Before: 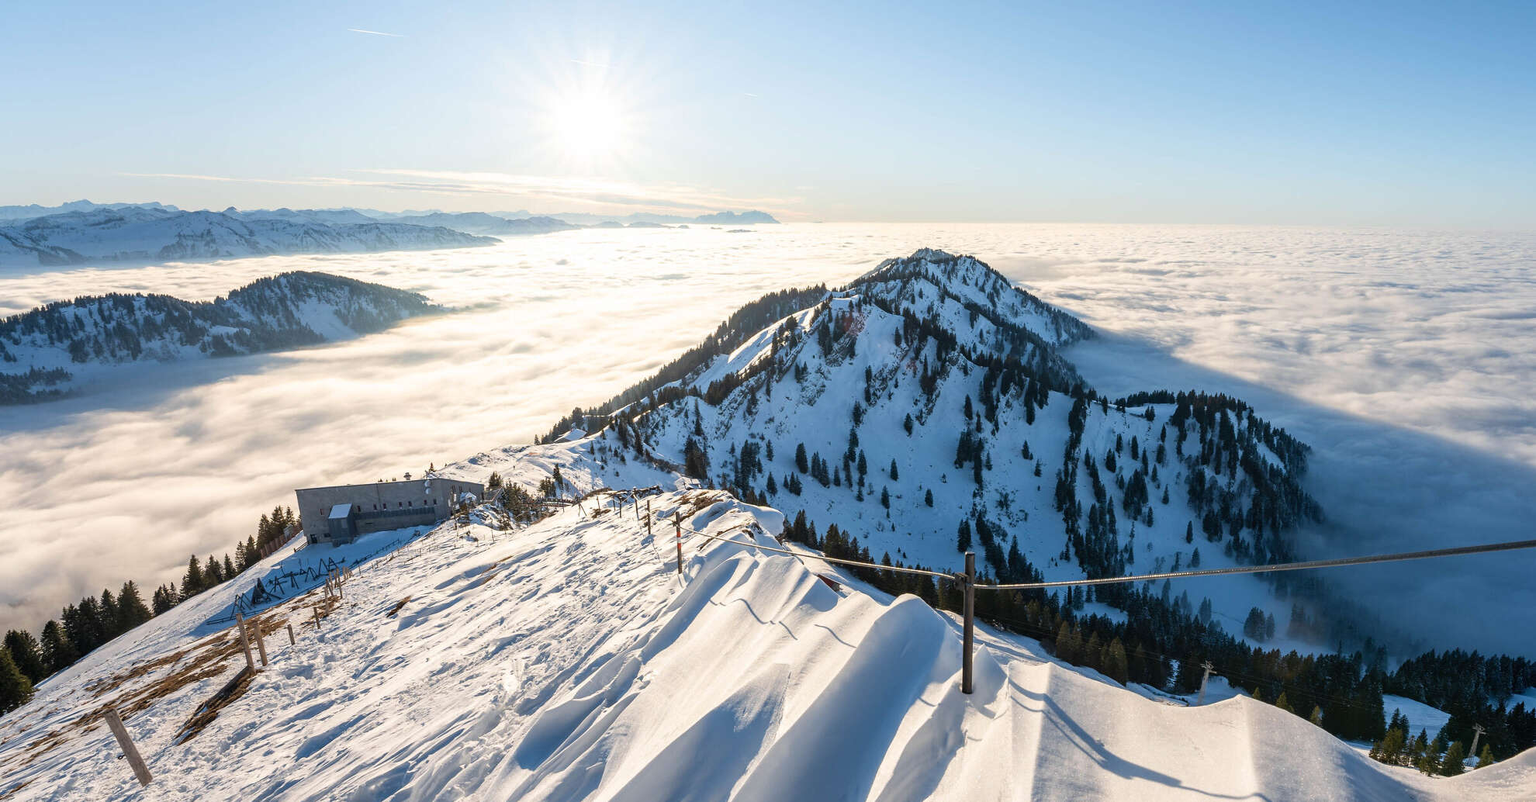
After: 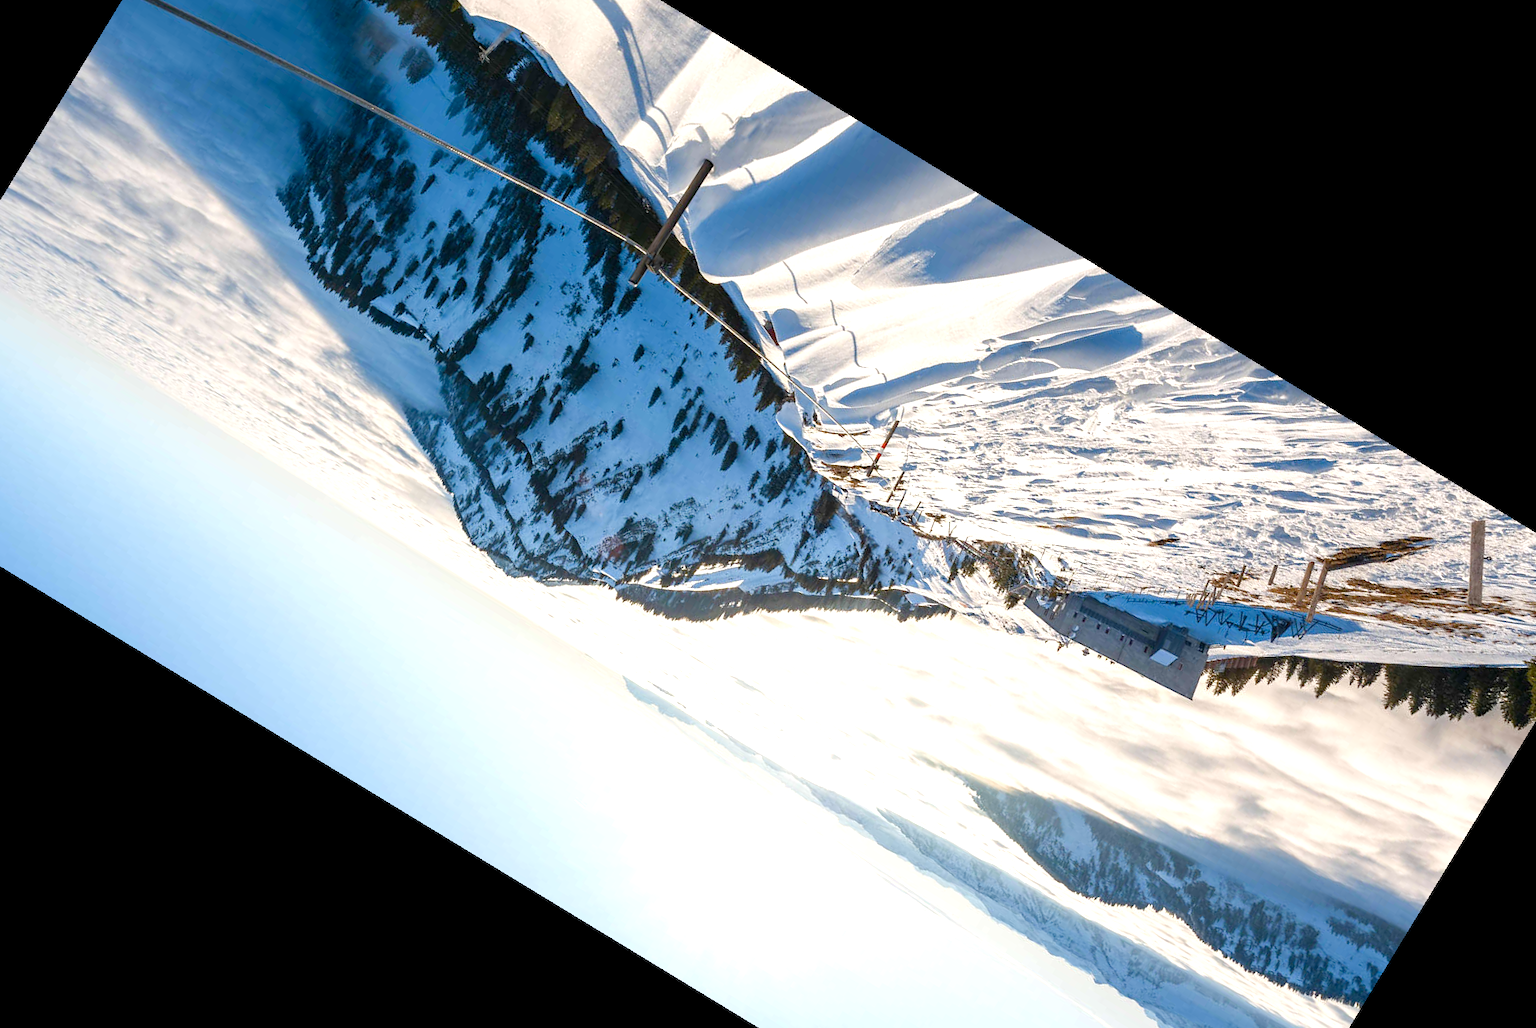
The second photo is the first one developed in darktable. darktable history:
color balance rgb: perceptual saturation grading › global saturation 20%, perceptual saturation grading › highlights -50%, perceptual saturation grading › shadows 30%, perceptual brilliance grading › global brilliance 10%, perceptual brilliance grading › shadows 15%
crop and rotate: angle 148.68°, left 9.111%, top 15.603%, right 4.588%, bottom 17.041%
